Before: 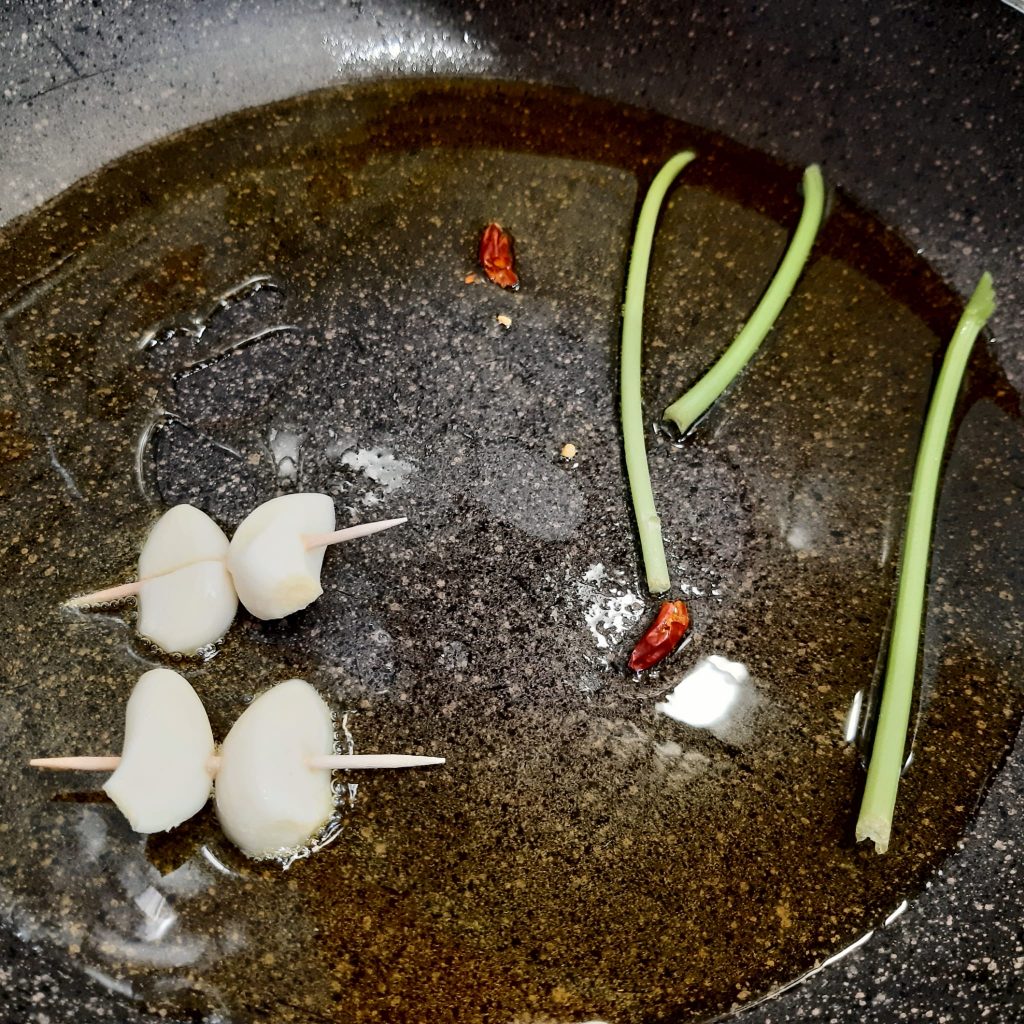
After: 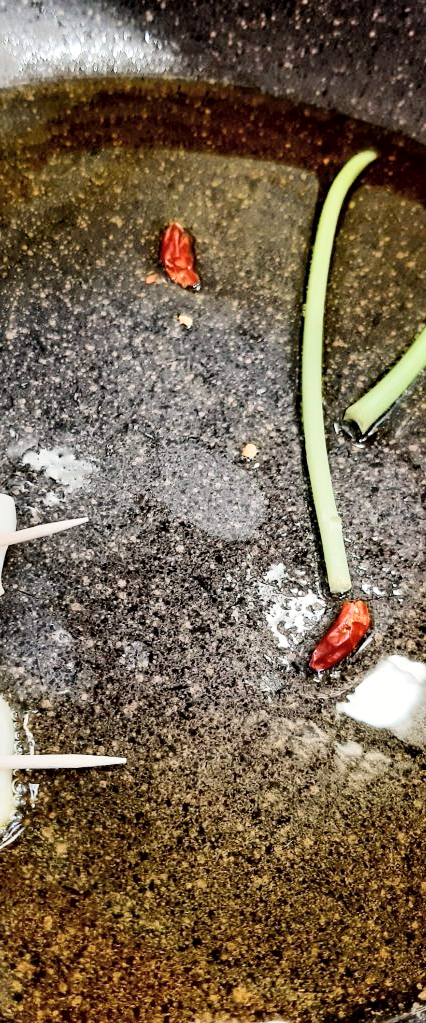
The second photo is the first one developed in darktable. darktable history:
local contrast: highlights 100%, shadows 100%, detail 120%, midtone range 0.2
crop: left 31.229%, right 27.105%
exposure: black level correction 0, exposure 1.1 EV, compensate exposure bias true, compensate highlight preservation false
filmic rgb: hardness 4.17
contrast brightness saturation: saturation -0.05
shadows and highlights: low approximation 0.01, soften with gaussian
